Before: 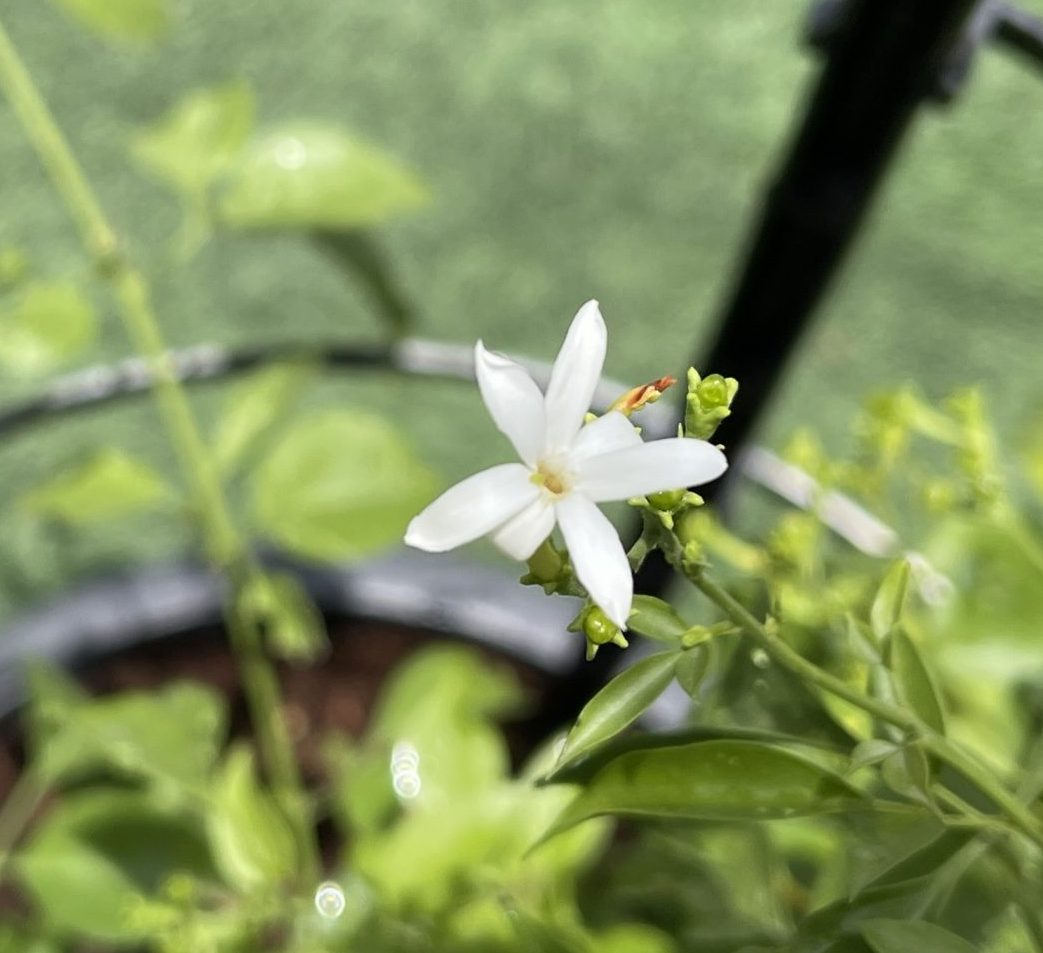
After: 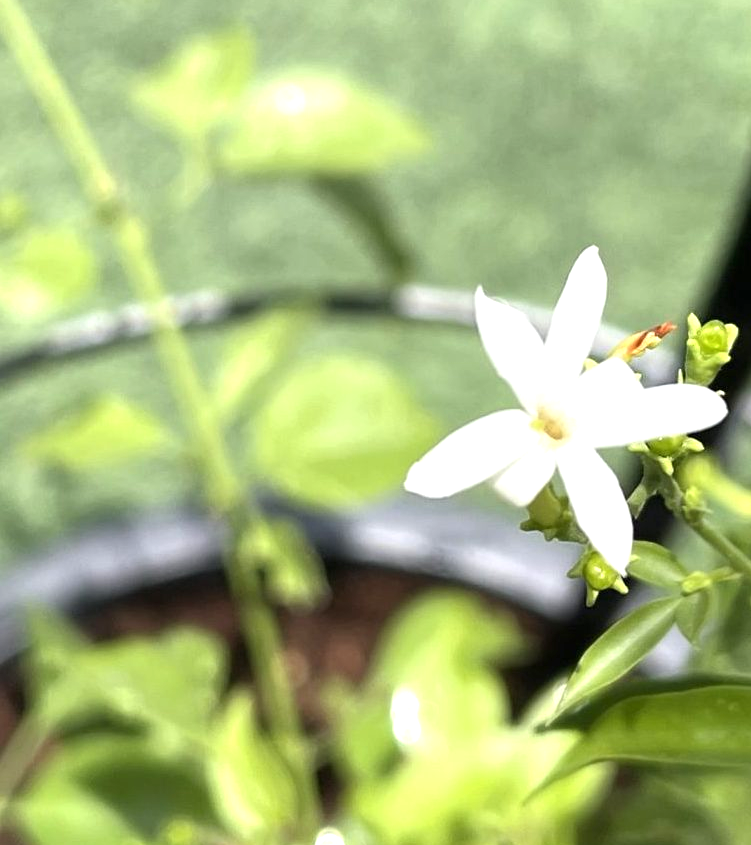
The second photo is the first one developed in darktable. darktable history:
exposure: black level correction 0, exposure 0.69 EV, compensate highlight preservation false
crop: top 5.76%, right 27.905%, bottom 5.491%
